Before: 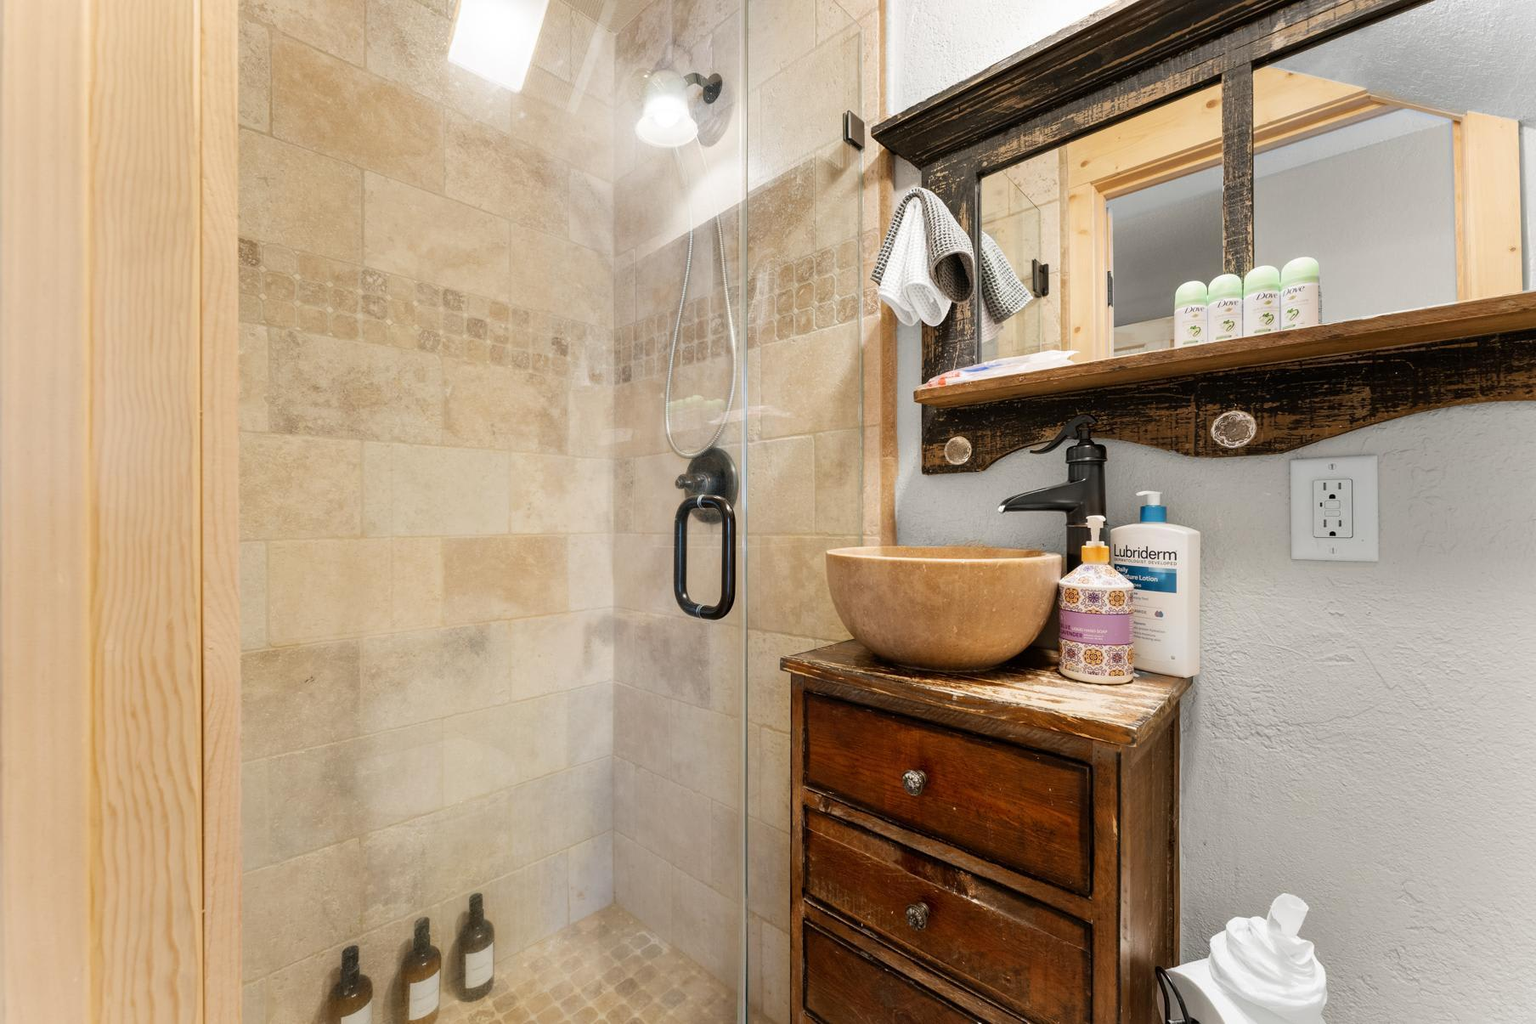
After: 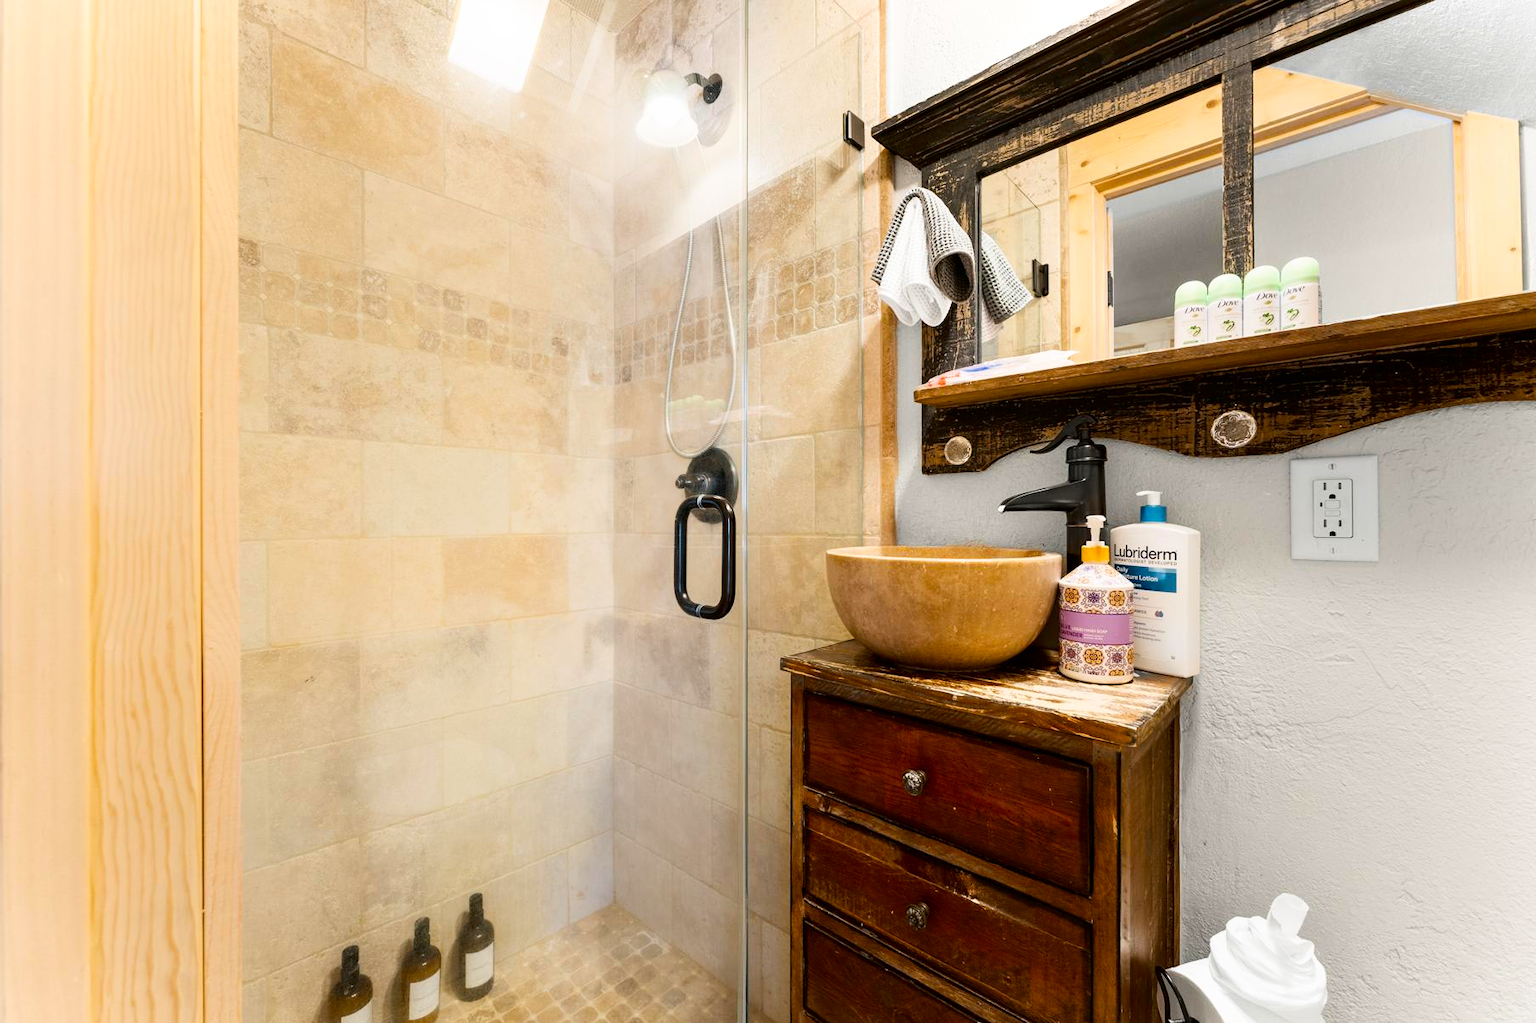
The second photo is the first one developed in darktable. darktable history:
color balance rgb: highlights gain › luminance 10.444%, perceptual saturation grading › global saturation 30.292%
shadows and highlights: shadows -64.19, white point adjustment -5.04, highlights 60.86
